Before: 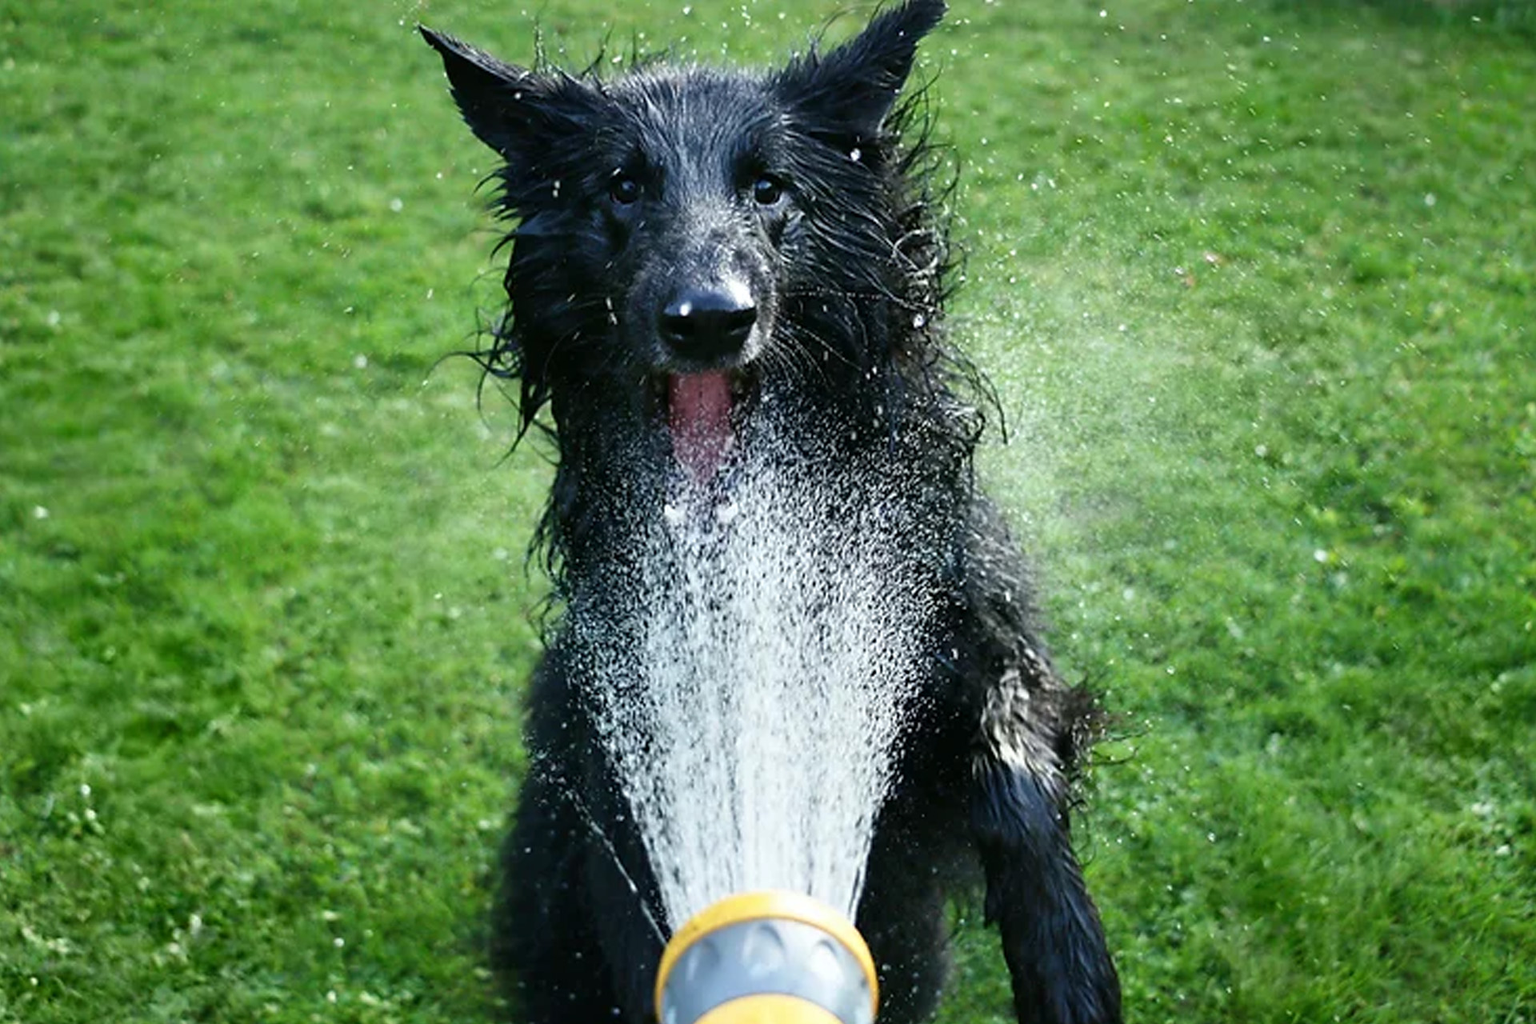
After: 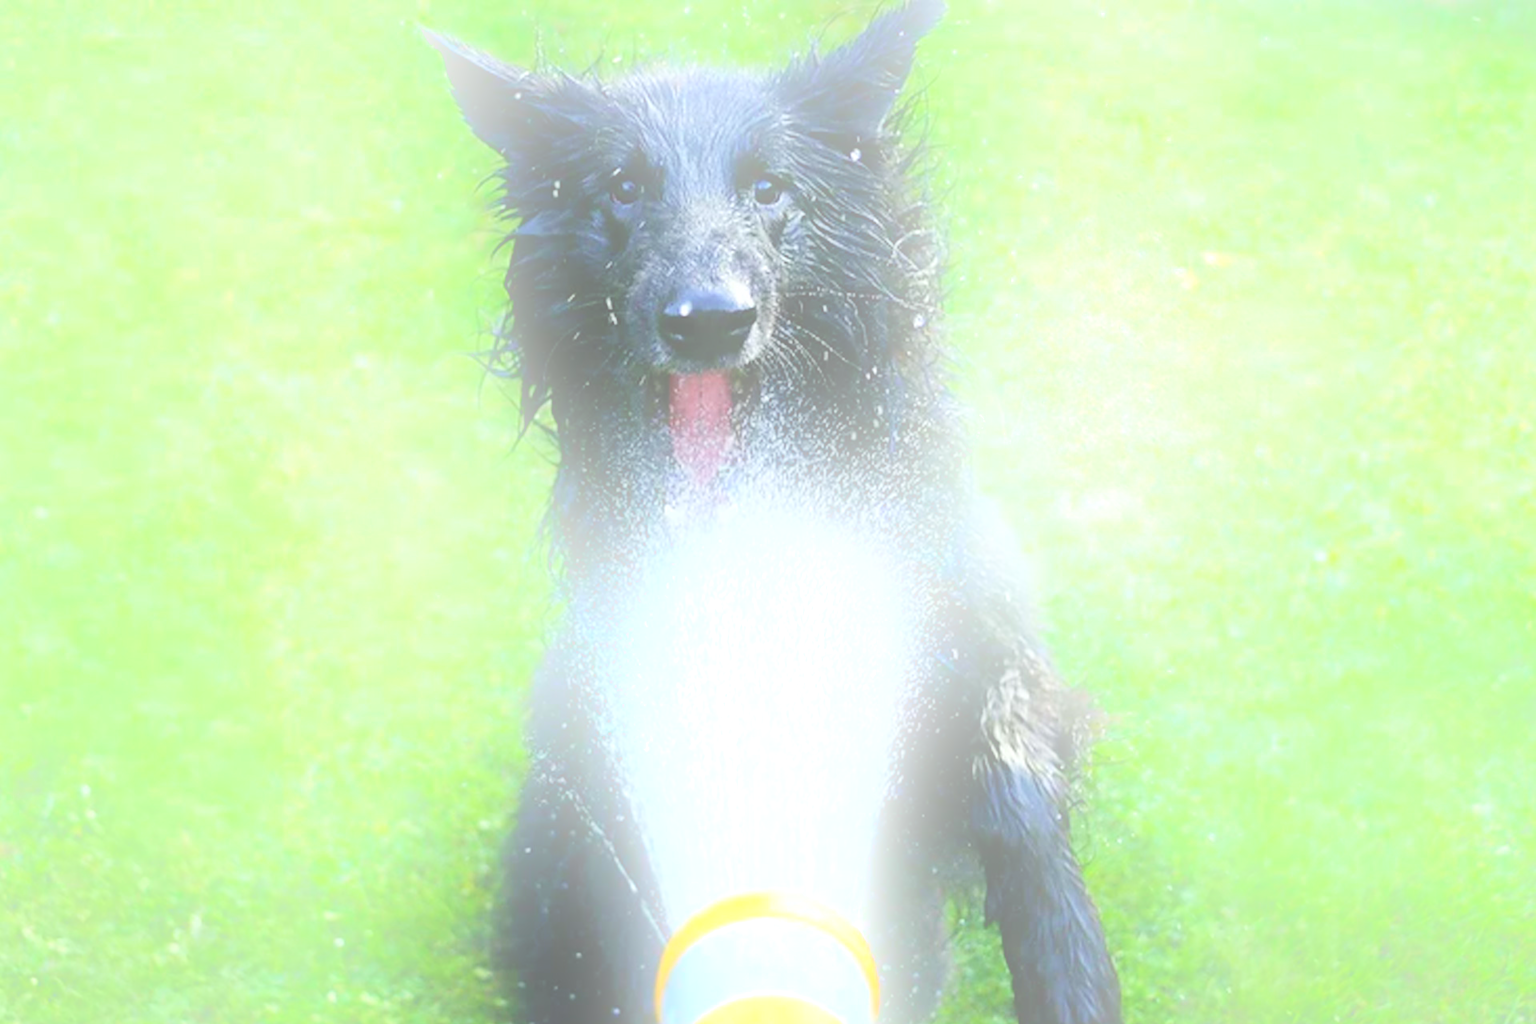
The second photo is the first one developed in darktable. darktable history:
bloom: size 25%, threshold 5%, strength 90%
shadows and highlights: white point adjustment 0.1, highlights -70, soften with gaussian
